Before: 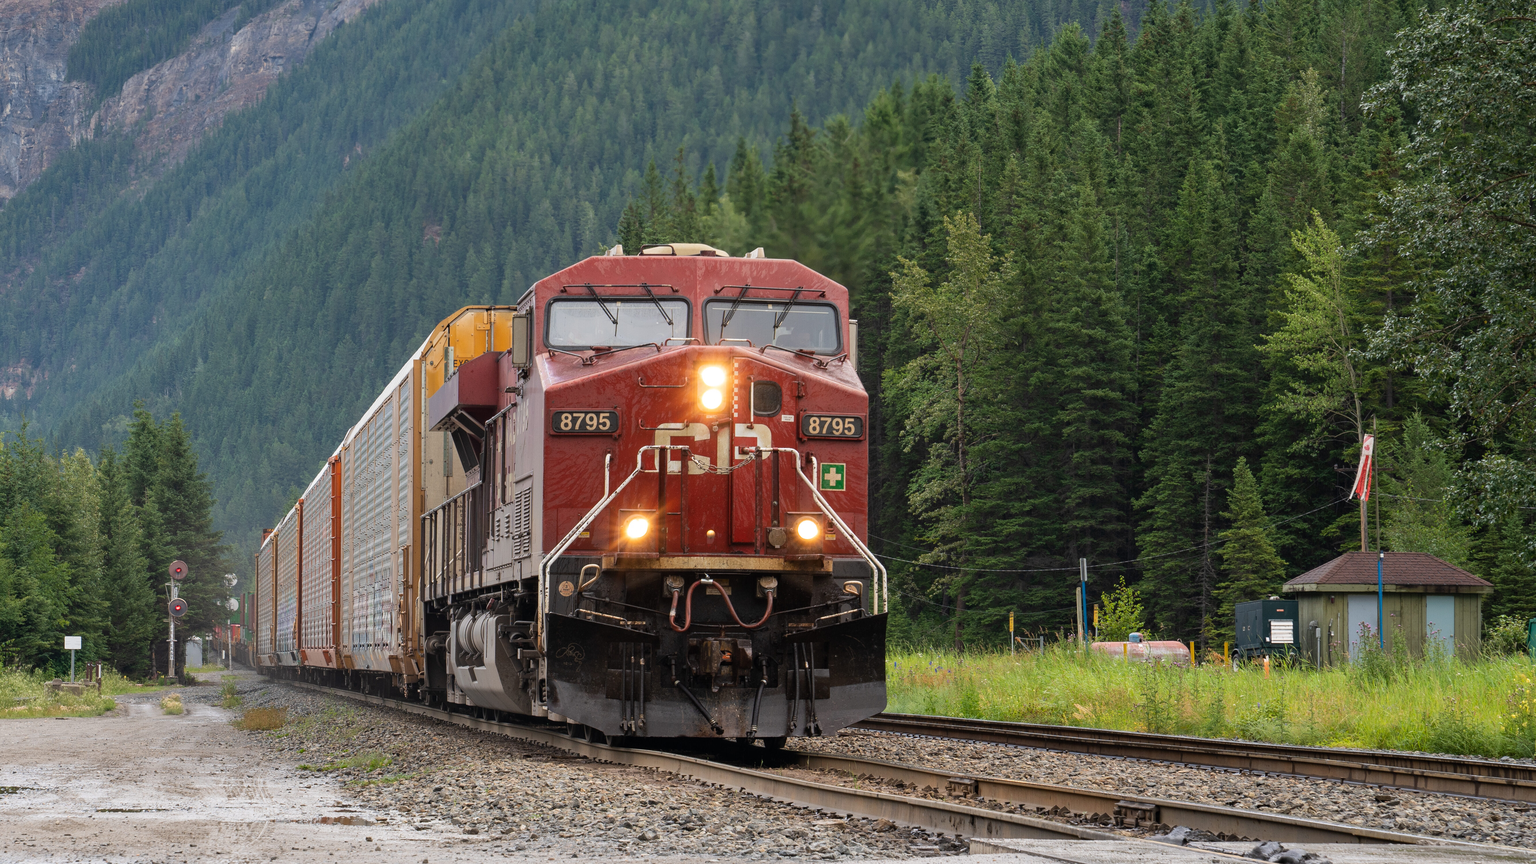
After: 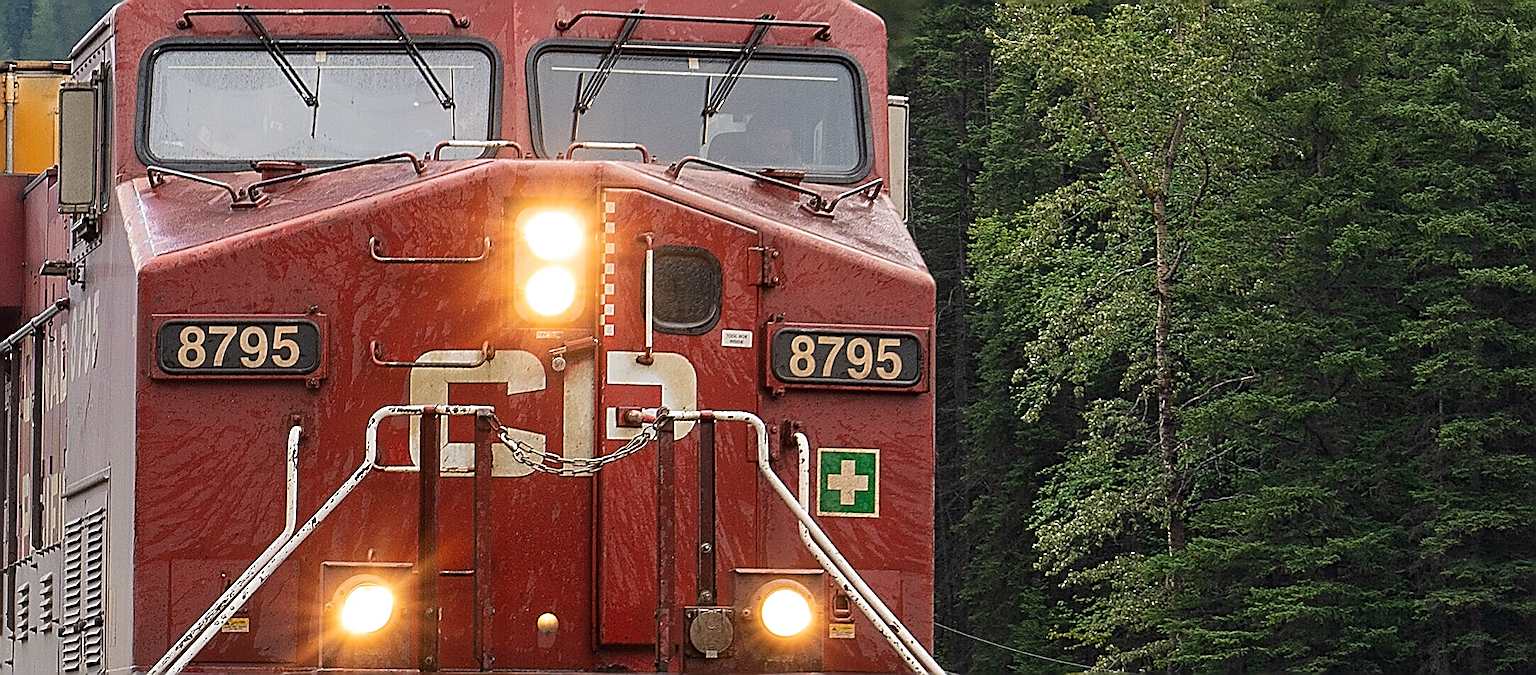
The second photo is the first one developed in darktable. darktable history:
sharpen: amount 1.999
crop: left 31.799%, top 32.521%, right 27.567%, bottom 35.68%
